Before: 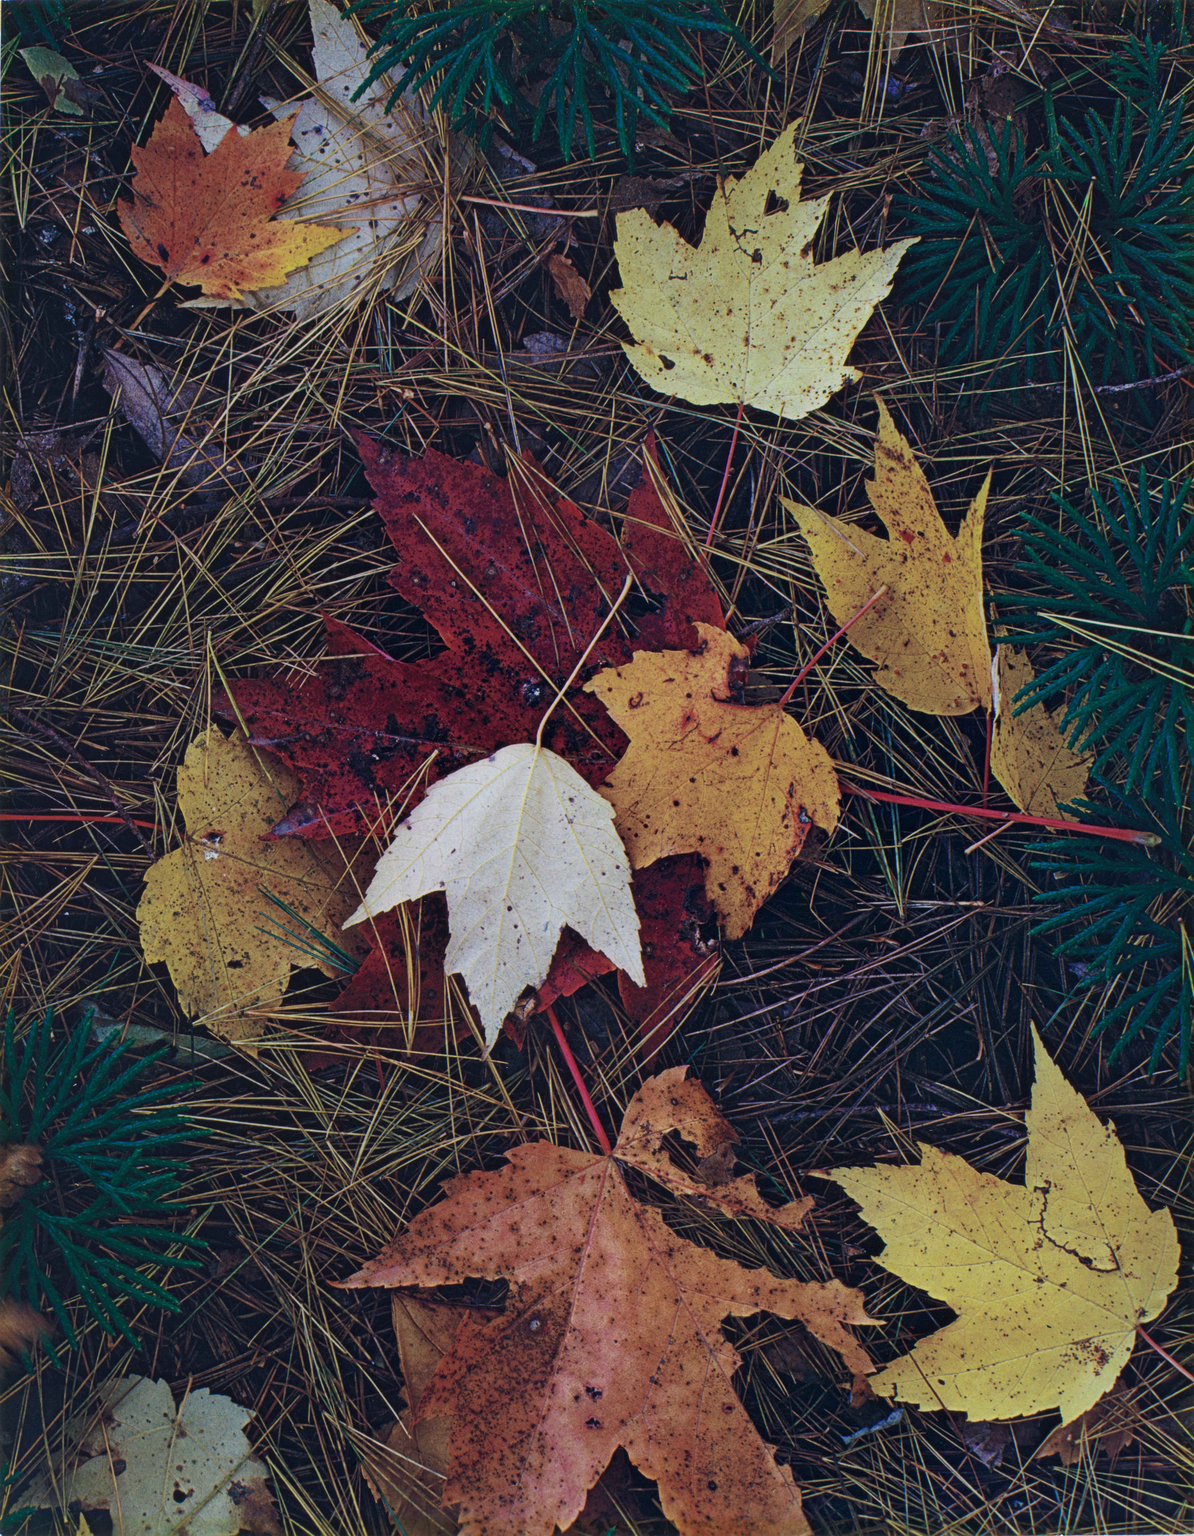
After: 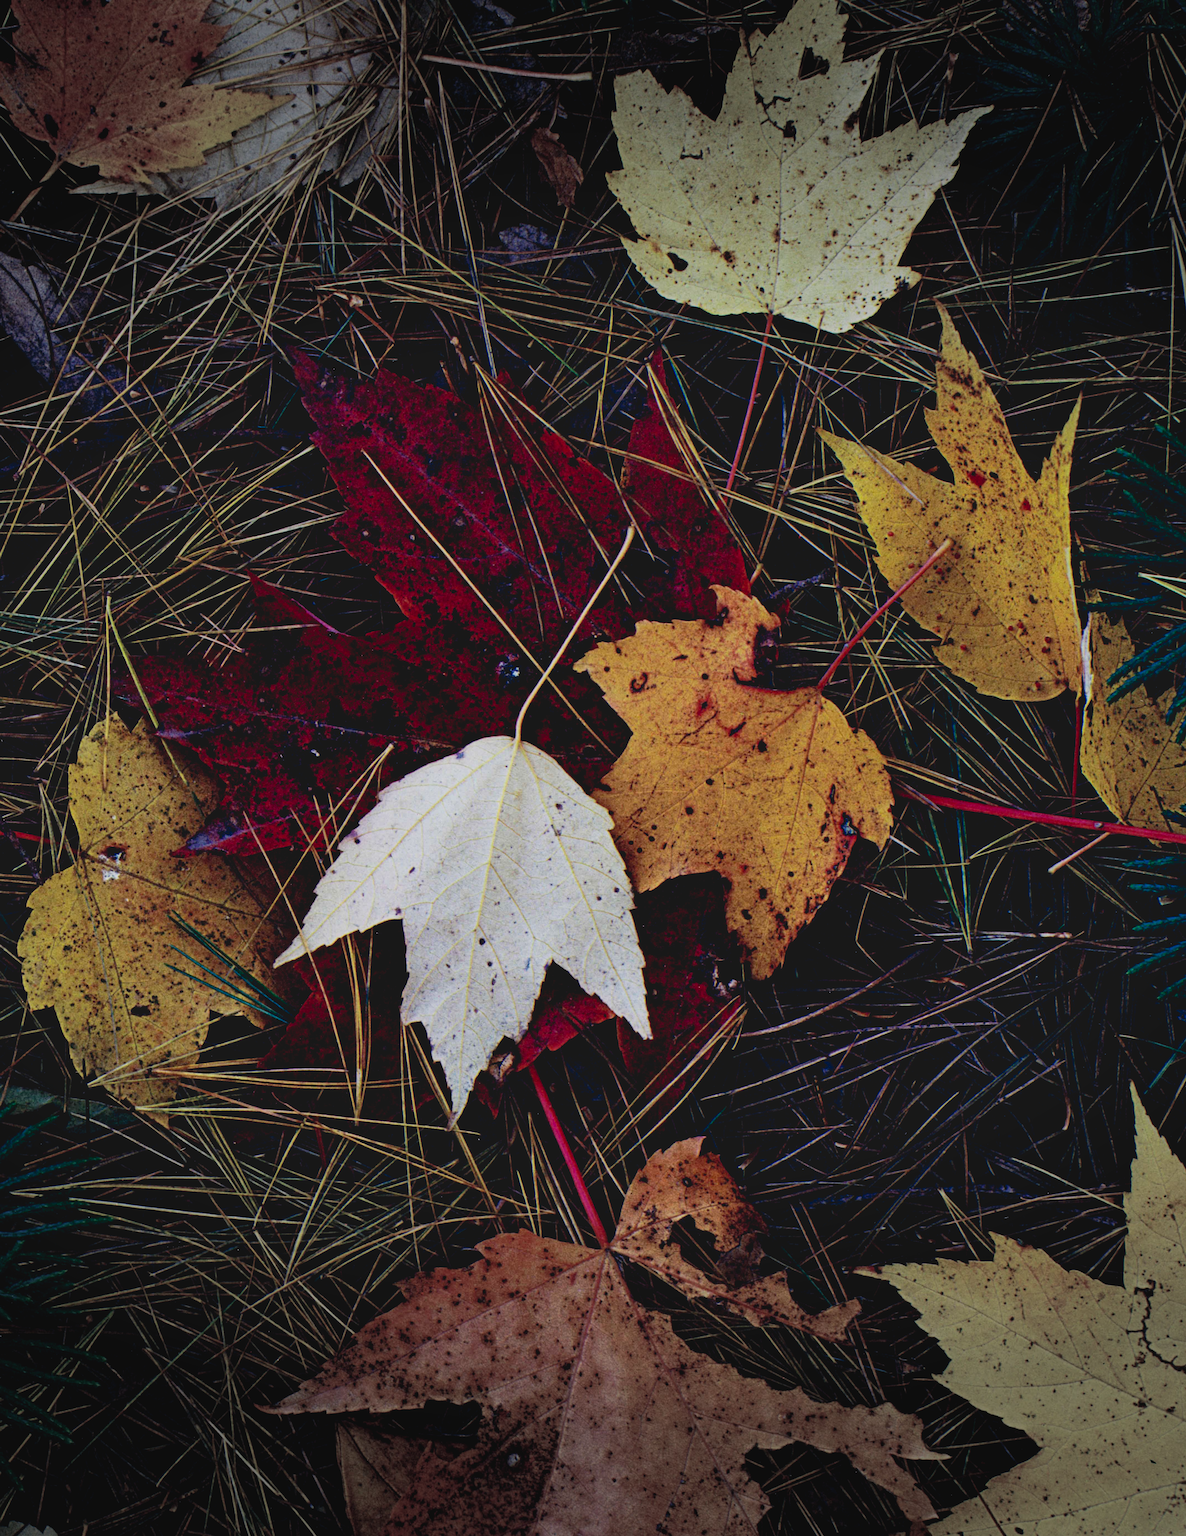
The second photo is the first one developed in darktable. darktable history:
vignetting: fall-off start 79.25%, brightness -0.575, width/height ratio 1.329
exposure: black level correction 0.028, exposure -0.075 EV, compensate highlight preservation false
tone curve: curves: ch0 [(0, 0.084) (0.155, 0.169) (0.46, 0.466) (0.751, 0.788) (1, 0.961)]; ch1 [(0, 0) (0.43, 0.408) (0.476, 0.469) (0.505, 0.503) (0.553, 0.563) (0.592, 0.581) (0.631, 0.625) (1, 1)]; ch2 [(0, 0) (0.505, 0.495) (0.55, 0.557) (0.583, 0.573) (1, 1)], preserve colors none
crop and rotate: left 10.254%, top 9.915%, right 9.826%, bottom 9.709%
